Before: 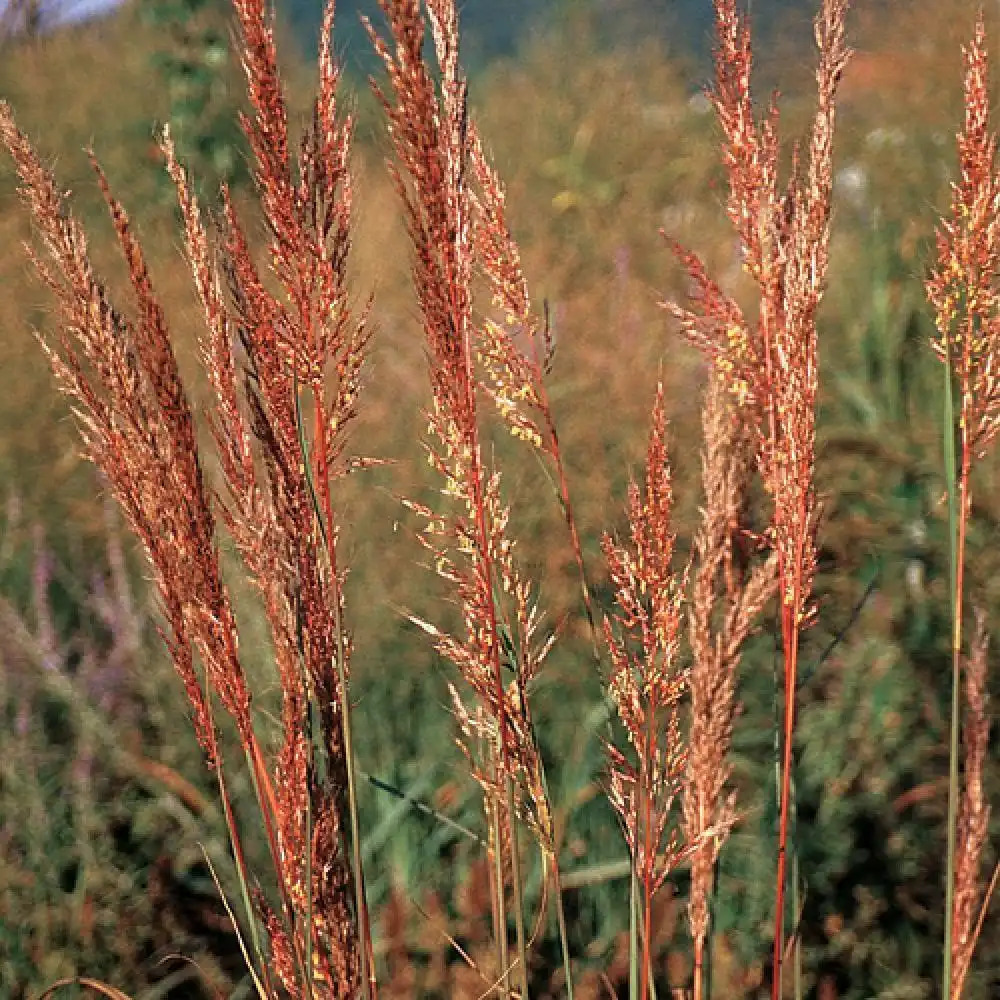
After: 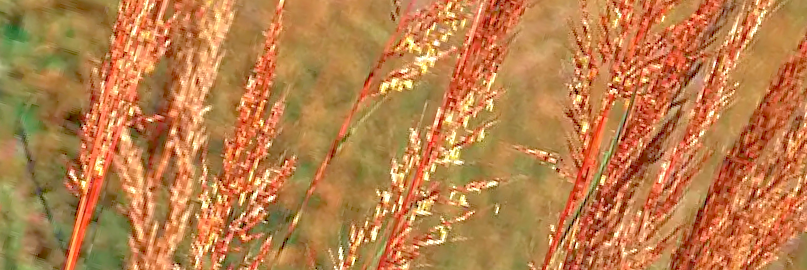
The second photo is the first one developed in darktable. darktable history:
tone equalizer: -8 EV 2 EV, -7 EV 2 EV, -6 EV 2 EV, -5 EV 2 EV, -4 EV 2 EV, -3 EV 1.5 EV, -2 EV 1 EV, -1 EV 0.5 EV
crop and rotate: angle 16.12°, top 30.835%, bottom 35.653%
color calibration: illuminant as shot in camera, x 0.358, y 0.373, temperature 4628.91 K
color balance: lift [1.001, 1.007, 1, 0.993], gamma [1.023, 1.026, 1.01, 0.974], gain [0.964, 1.059, 1.073, 0.927]
shadows and highlights: on, module defaults
haze removal: compatibility mode true, adaptive false
